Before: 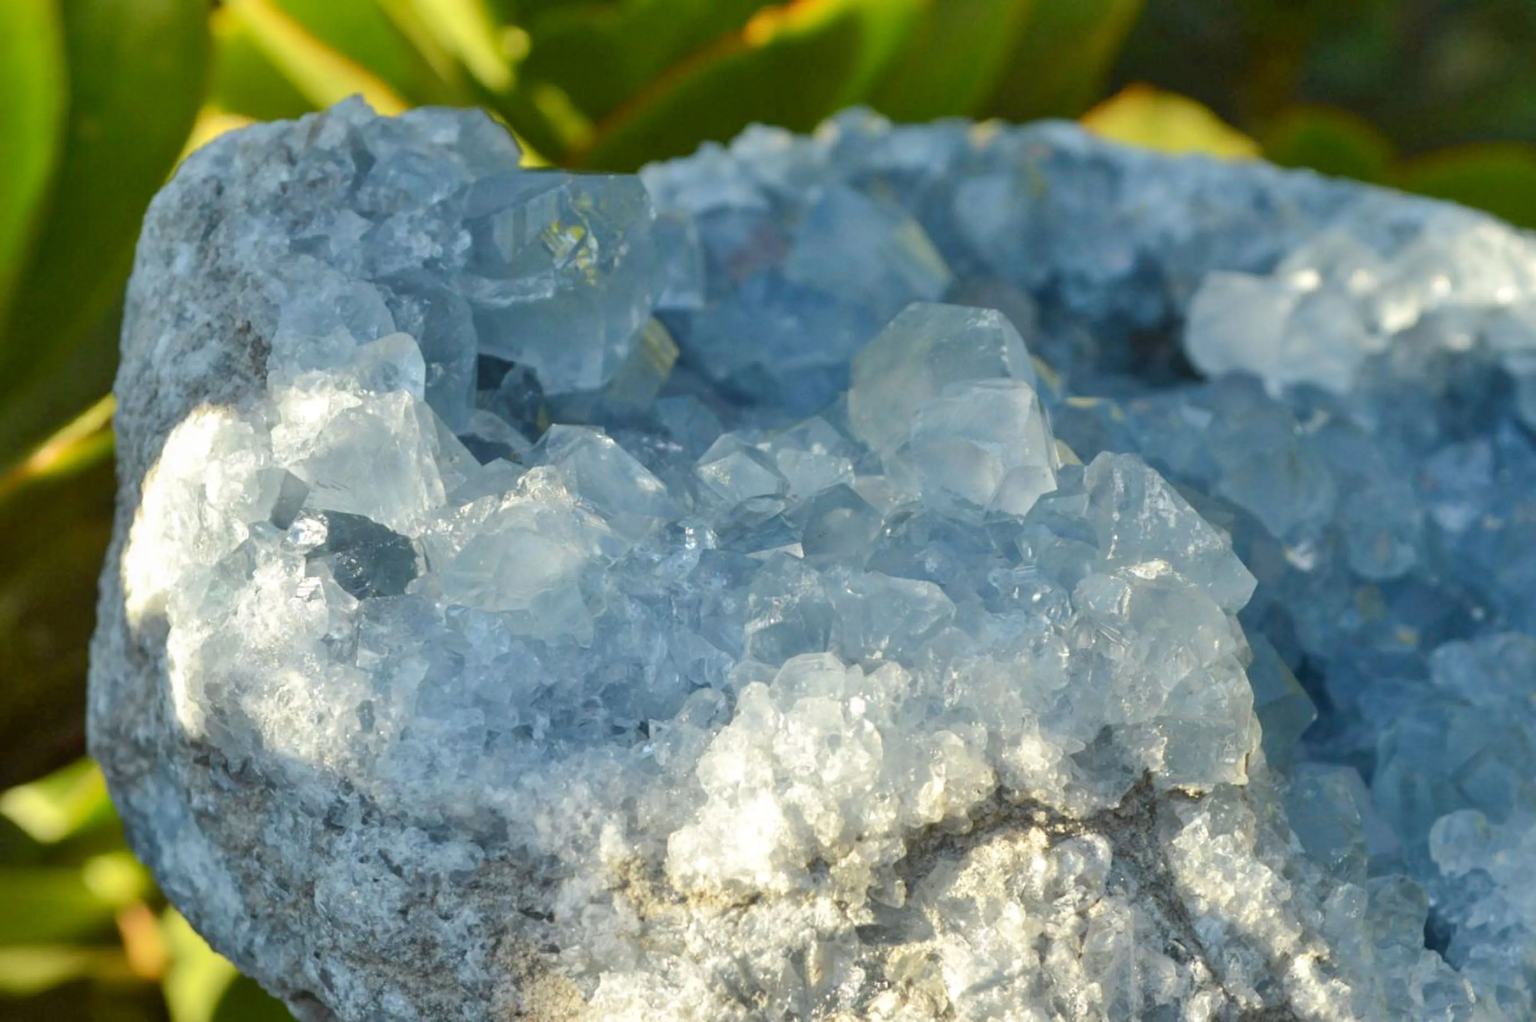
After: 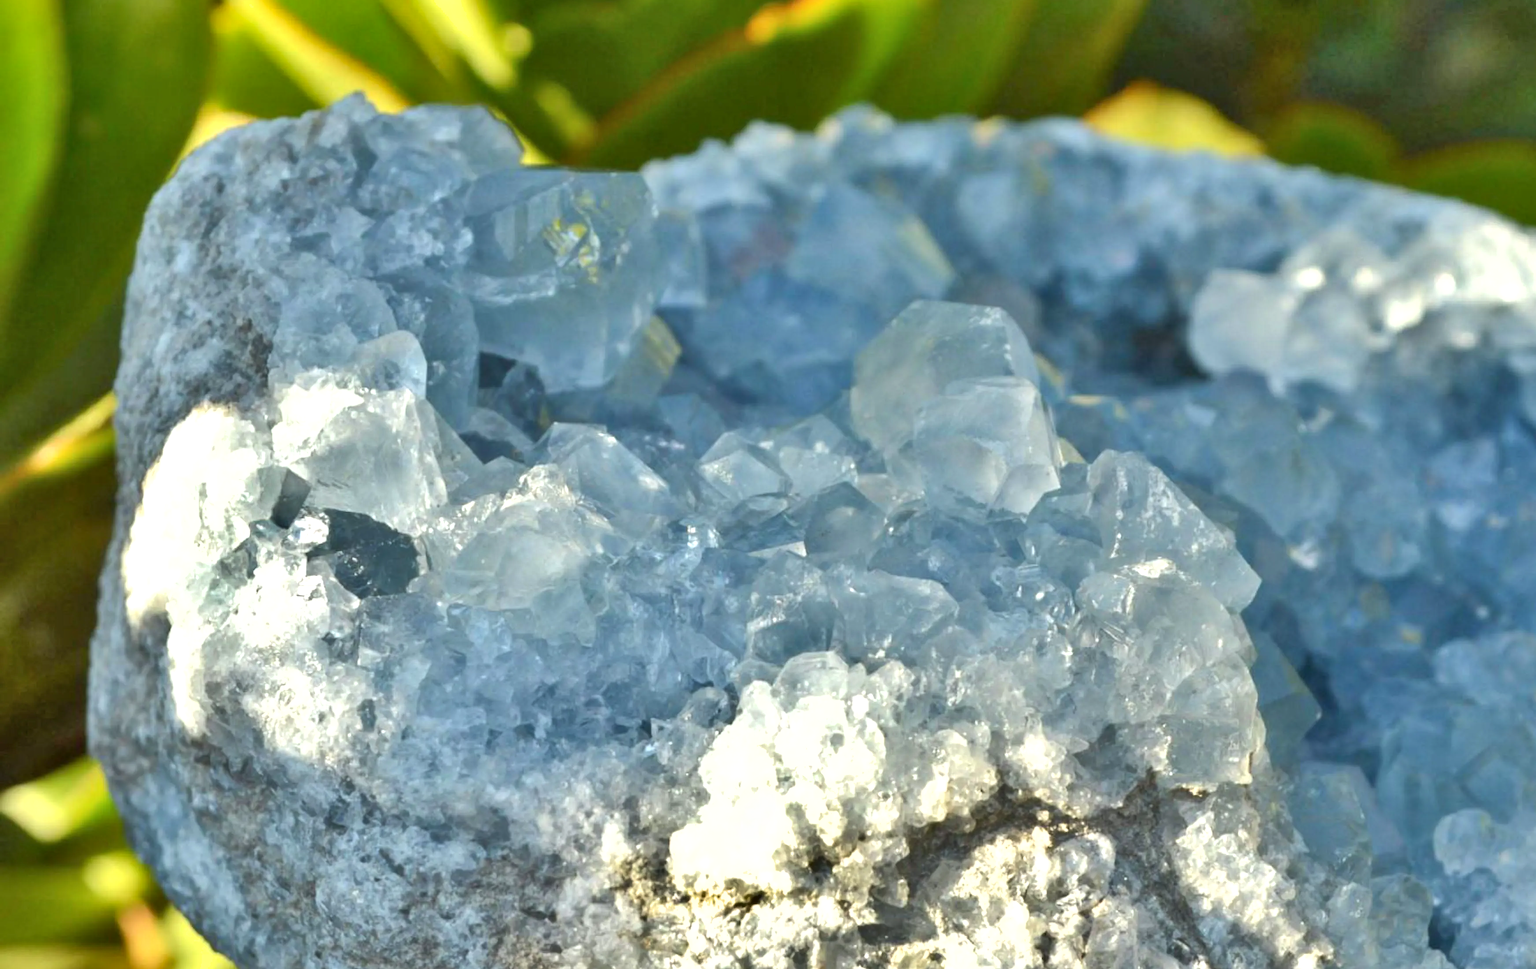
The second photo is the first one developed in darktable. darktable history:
crop: top 0.312%, right 0.259%, bottom 5.054%
haze removal: strength -0.103, compatibility mode true, adaptive false
shadows and highlights: shadows 59.25, highlights -60.33, soften with gaussian
tone equalizer: smoothing diameter 2.04%, edges refinement/feathering 17.68, mask exposure compensation -1.57 EV, filter diffusion 5
exposure: black level correction 0.001, exposure 0.499 EV, compensate exposure bias true, compensate highlight preservation false
